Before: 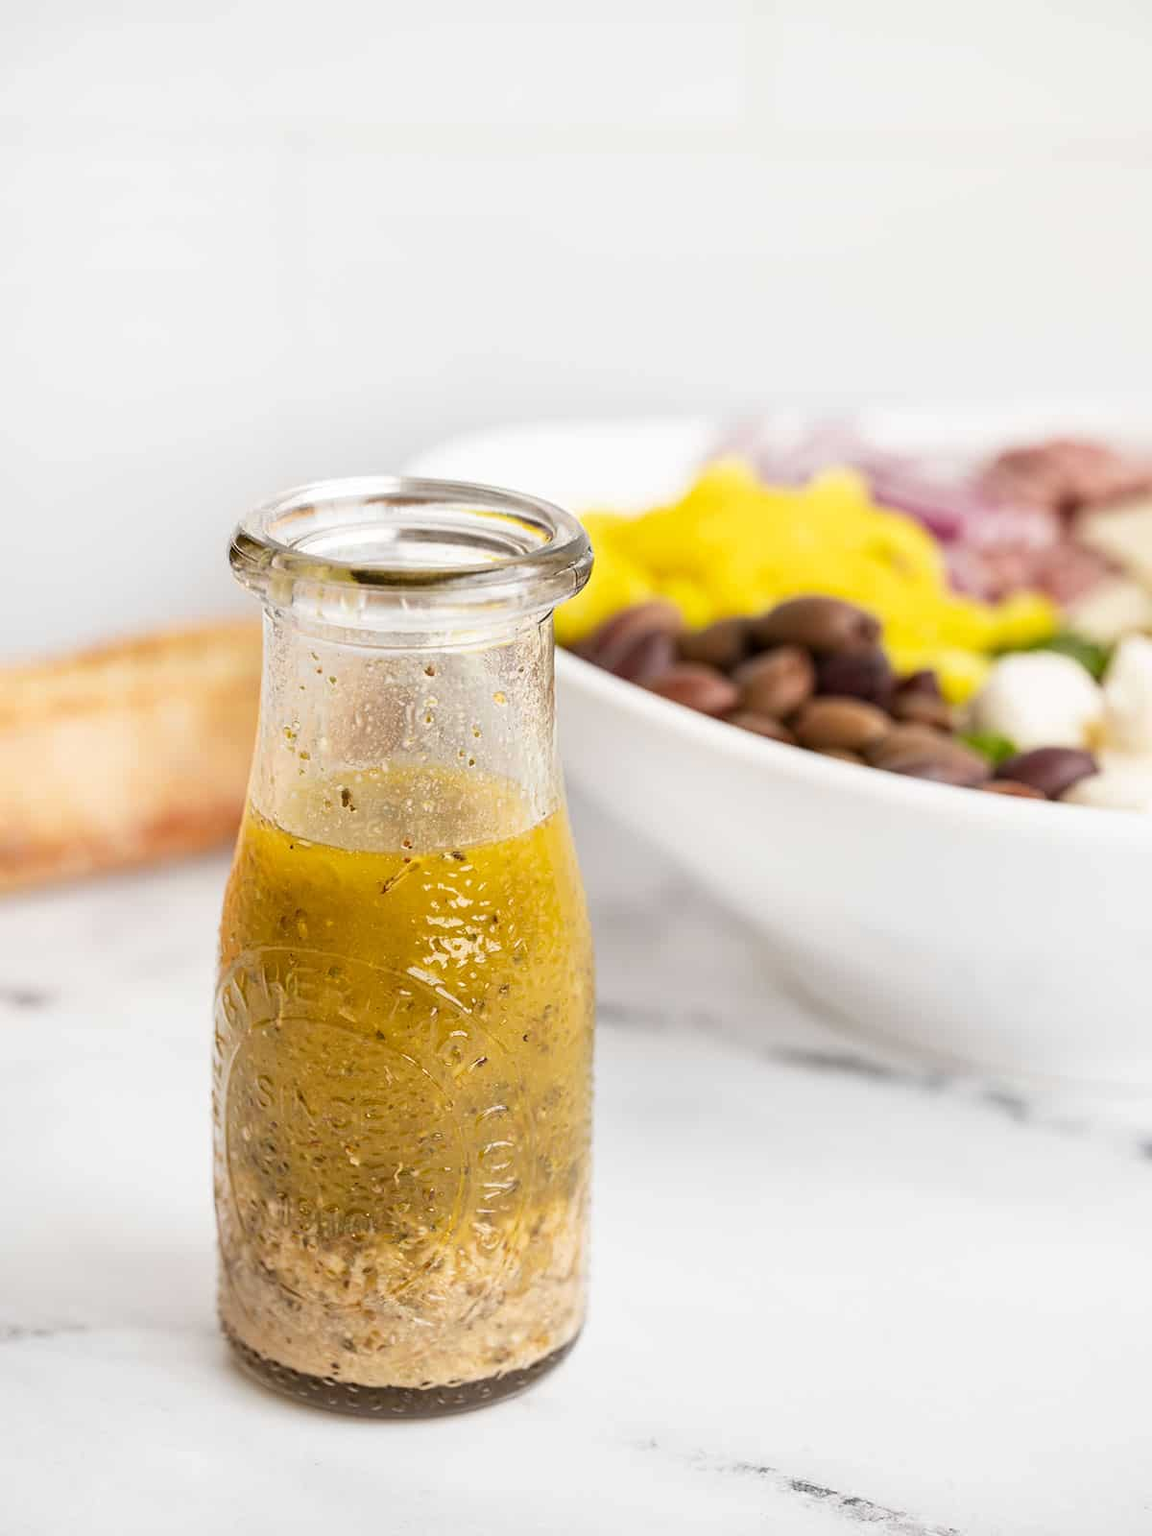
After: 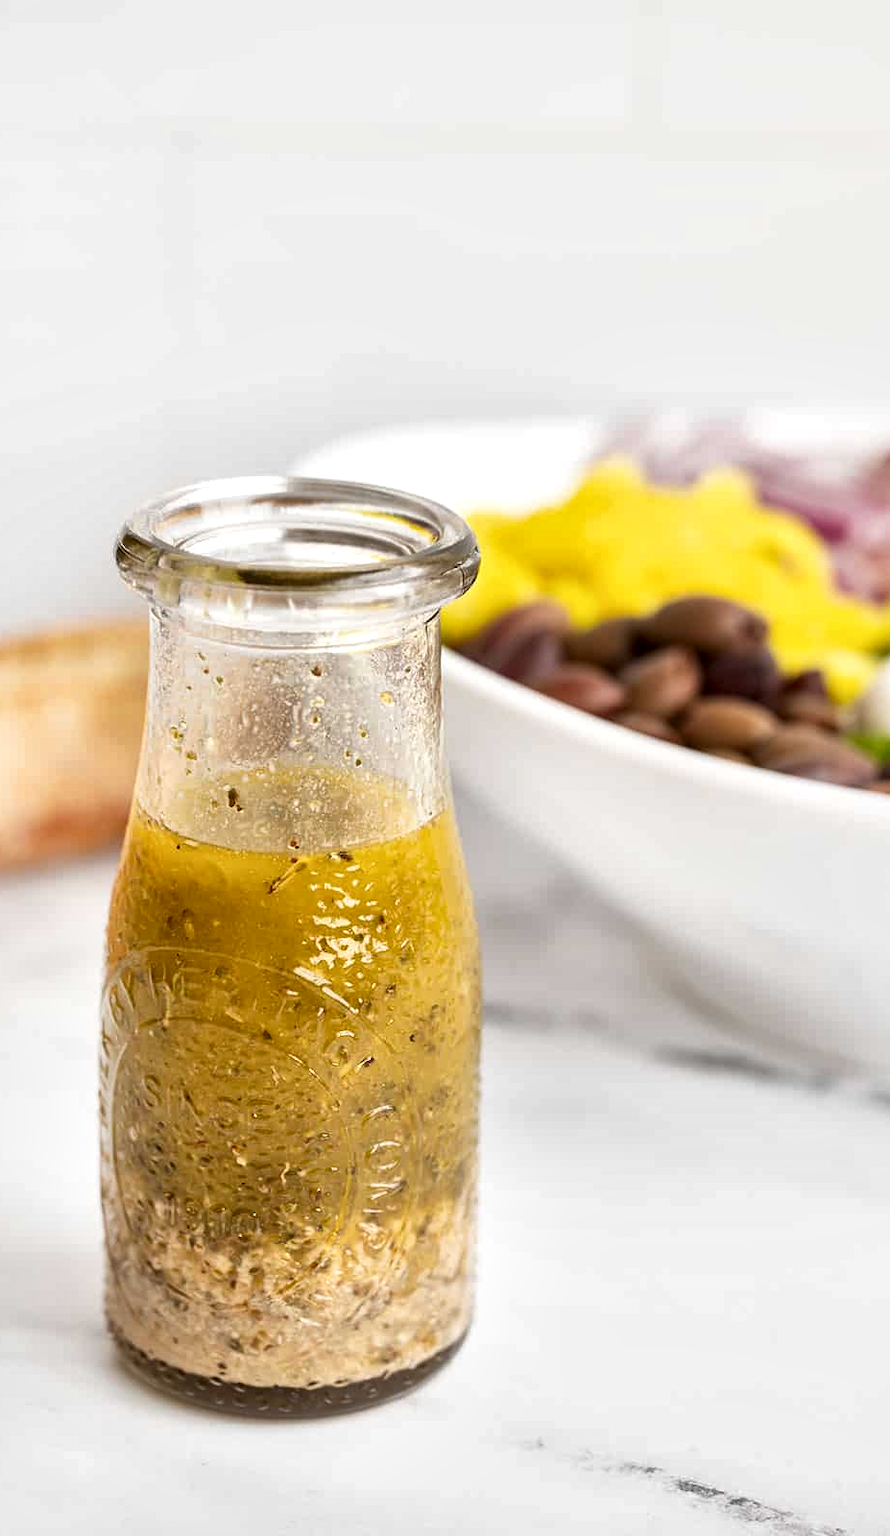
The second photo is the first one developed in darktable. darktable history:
local contrast: mode bilateral grid, contrast 24, coarseness 60, detail 152%, midtone range 0.2
crop: left 9.873%, right 12.765%
